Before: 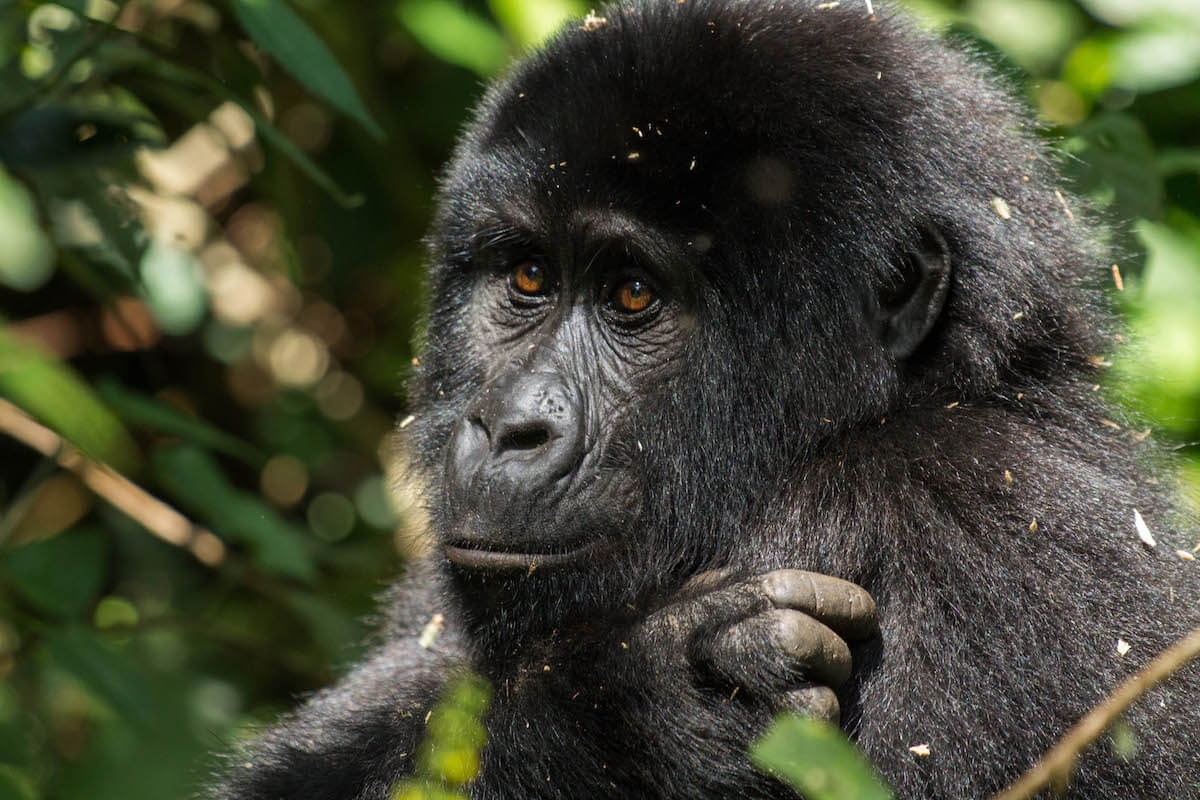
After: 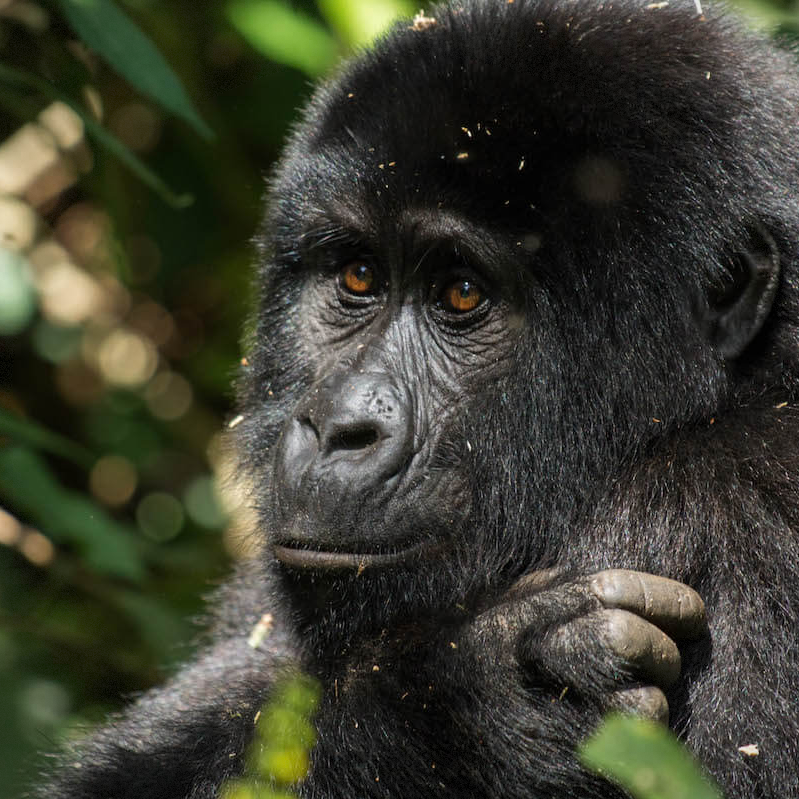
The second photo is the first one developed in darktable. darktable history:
crop and rotate: left 14.292%, right 19.041%
vignetting: fall-off start 97.28%, fall-off radius 79%, brightness -0.462, saturation -0.3, width/height ratio 1.114, dithering 8-bit output, unbound false
tone equalizer: on, module defaults
